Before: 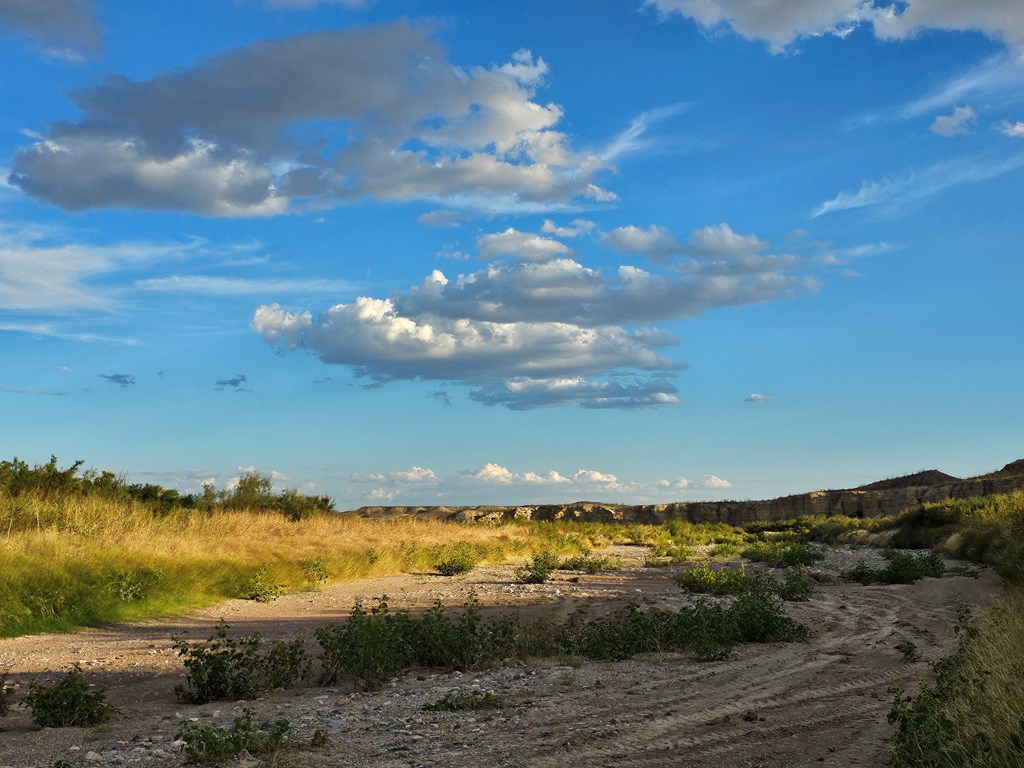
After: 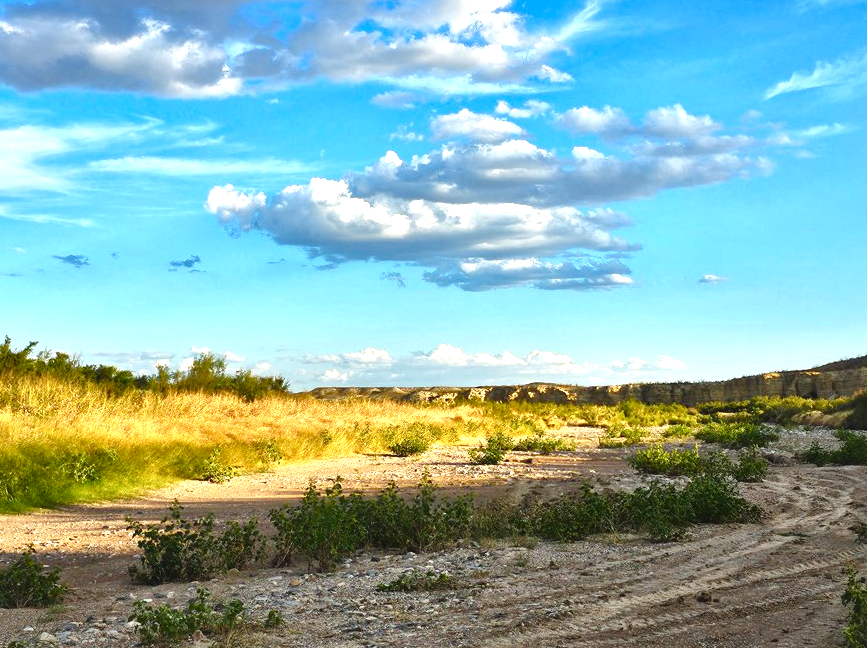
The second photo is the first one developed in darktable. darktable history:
base curve: curves: ch0 [(0, 0) (0.297, 0.298) (1, 1)], preserve colors none
crop and rotate: left 4.572%, top 15.527%, right 10.675%
color balance rgb: perceptual saturation grading › global saturation 20%, perceptual saturation grading › highlights -25.56%, perceptual saturation grading › shadows 49.257%, global vibrance 20%
exposure: black level correction -0.005, exposure 1.006 EV, compensate exposure bias true, compensate highlight preservation false
local contrast: mode bilateral grid, contrast 19, coarseness 51, detail 150%, midtone range 0.2
